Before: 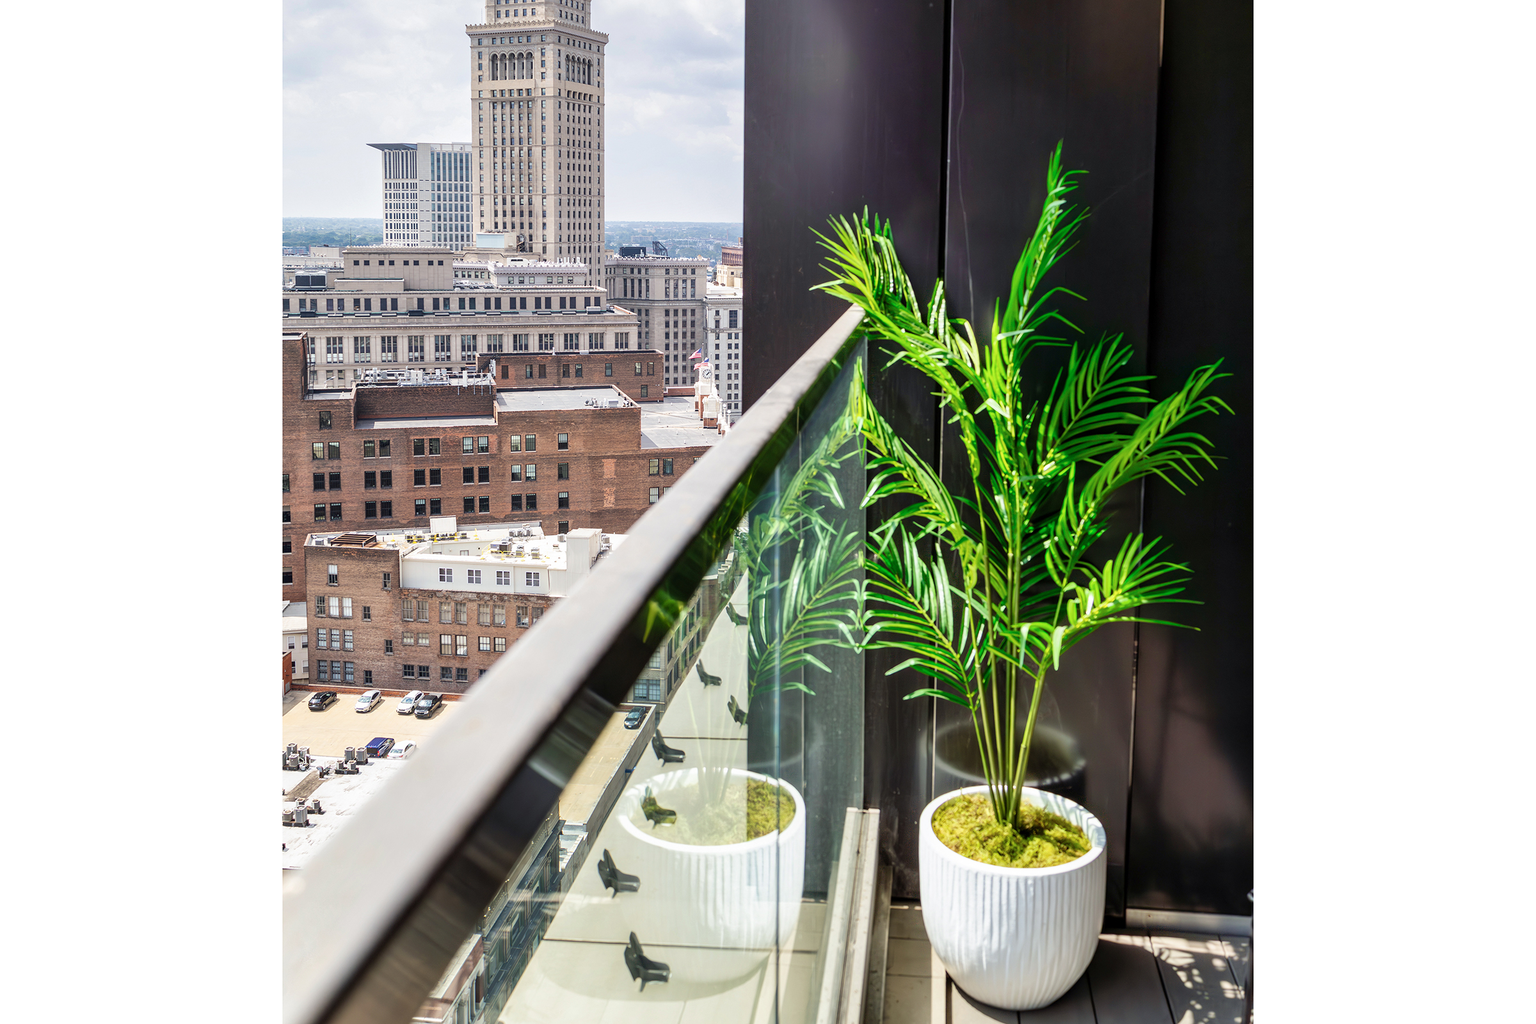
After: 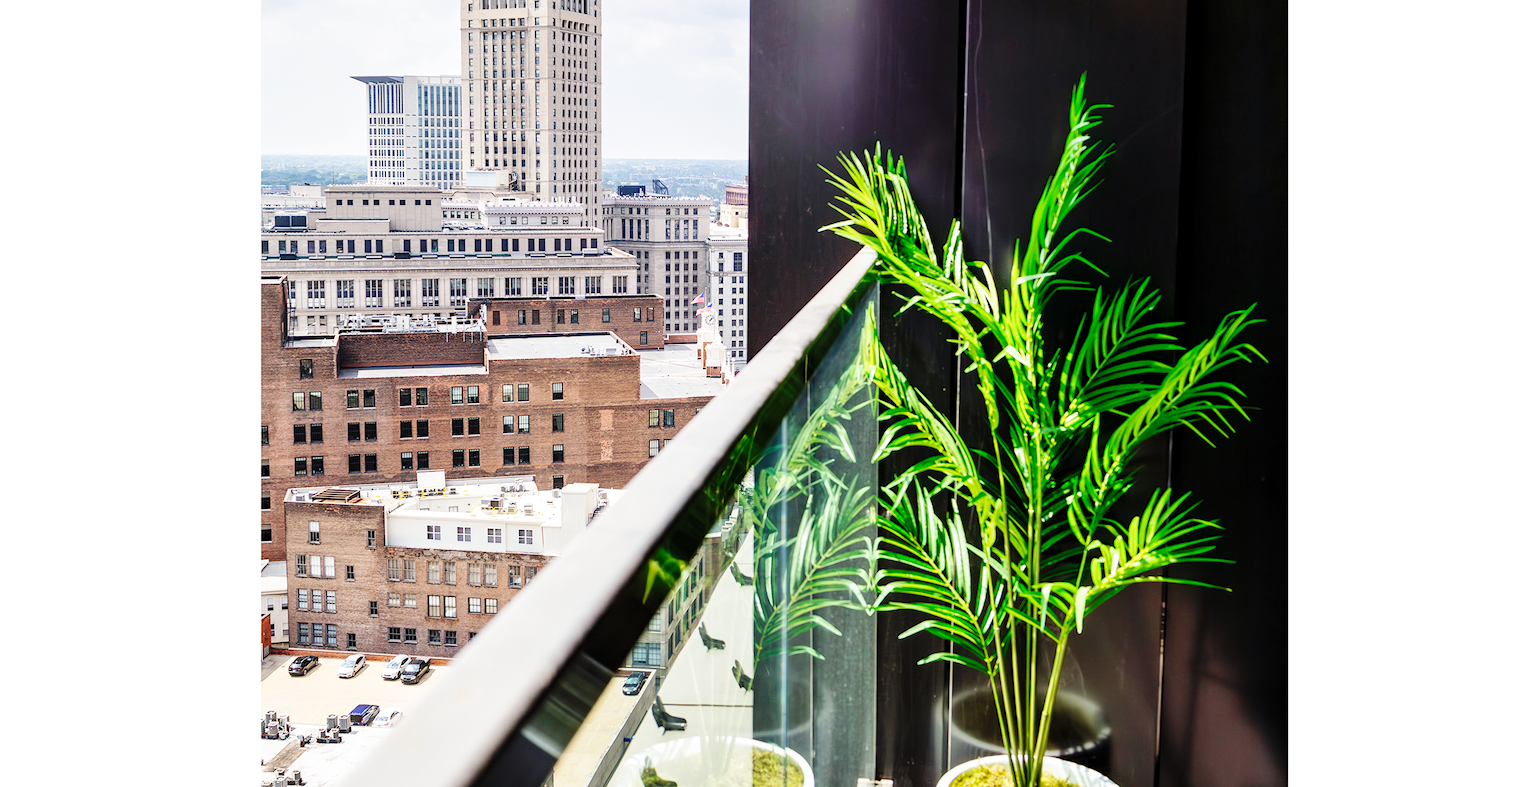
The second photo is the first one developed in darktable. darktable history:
crop: left 2.368%, top 7.021%, right 3.056%, bottom 20.26%
base curve: curves: ch0 [(0, 0) (0.036, 0.025) (0.121, 0.166) (0.206, 0.329) (0.605, 0.79) (1, 1)], preserve colors none
levels: white 99.88%, levels [0.016, 0.5, 0.996]
